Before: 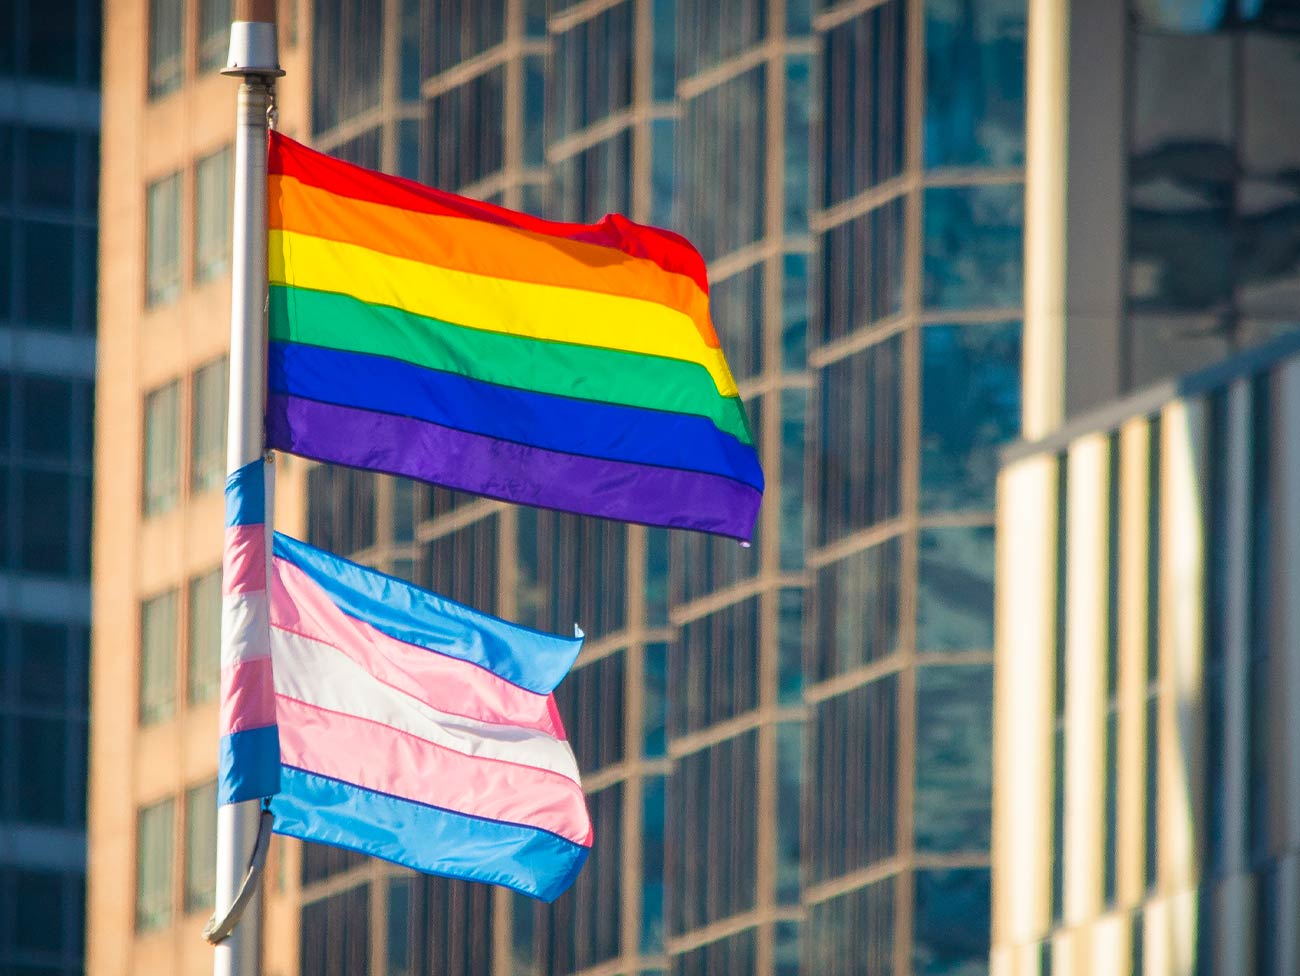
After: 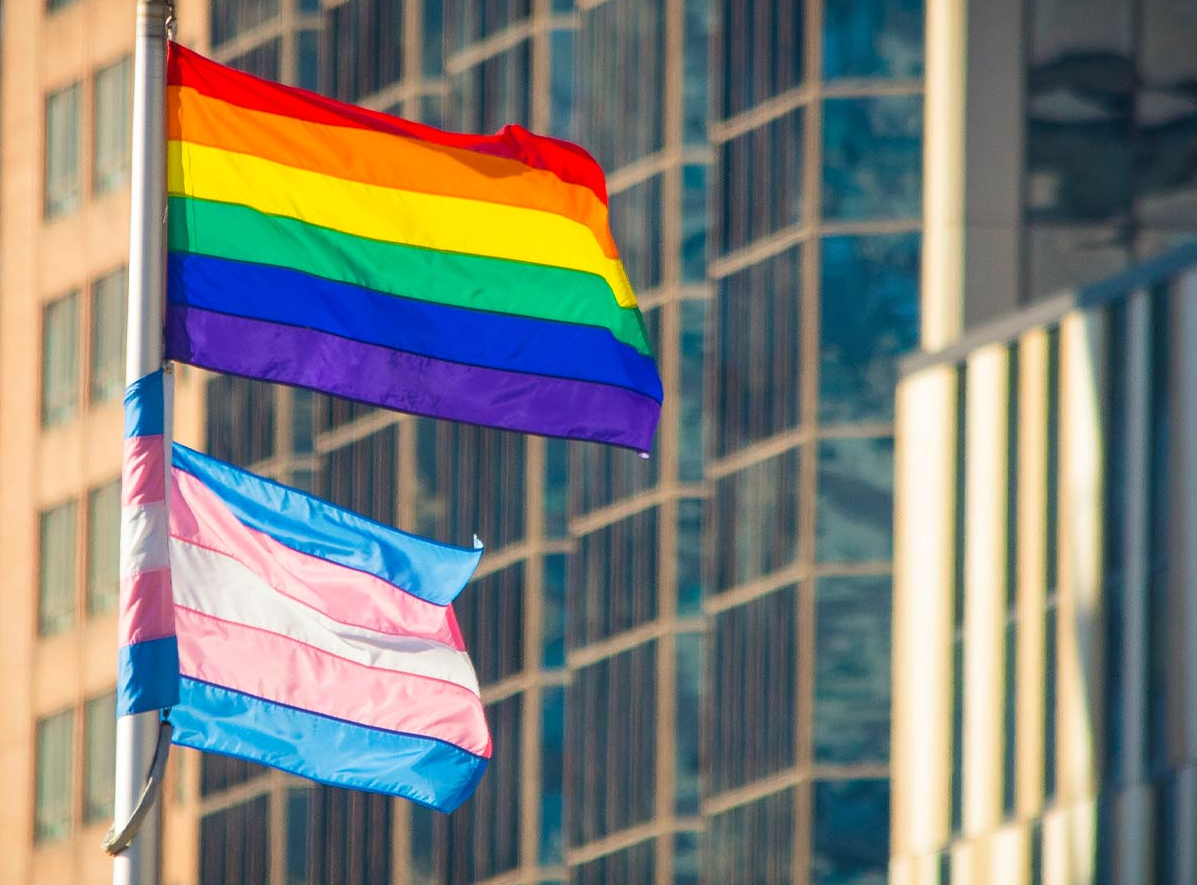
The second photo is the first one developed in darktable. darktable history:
crop and rotate: left 7.903%, top 9.238%
